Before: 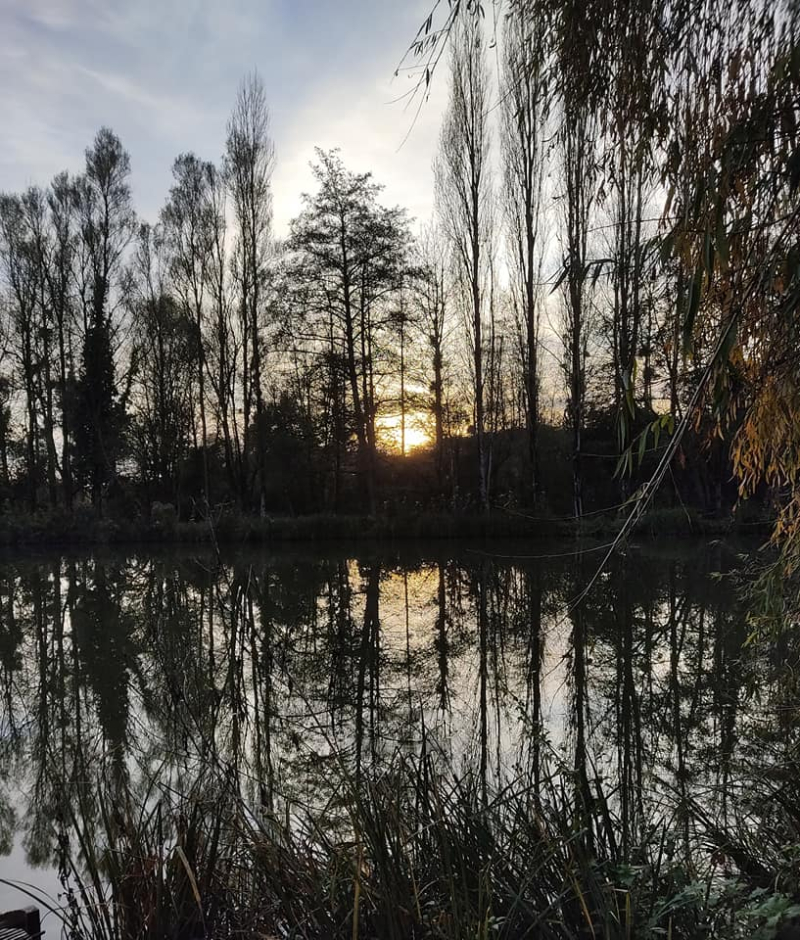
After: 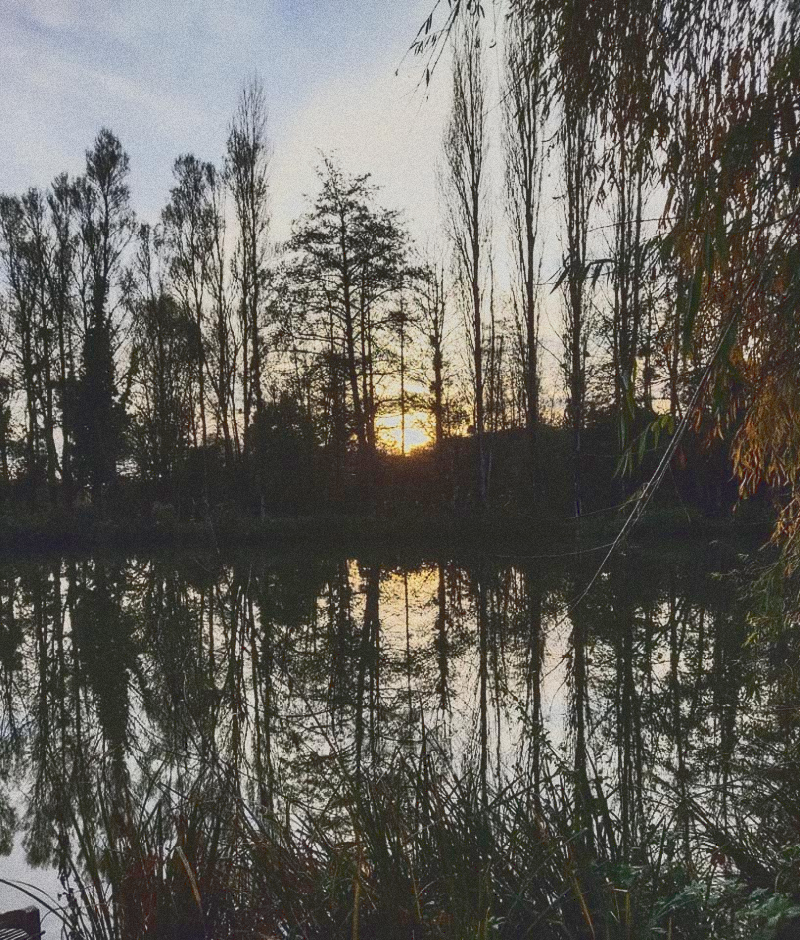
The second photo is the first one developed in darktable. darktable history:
tone curve: curves: ch0 [(0, 0.148) (0.191, 0.225) (0.39, 0.373) (0.669, 0.716) (0.847, 0.818) (1, 0.839)]
local contrast: on, module defaults
grain: coarseness 0.09 ISO, strength 40%
